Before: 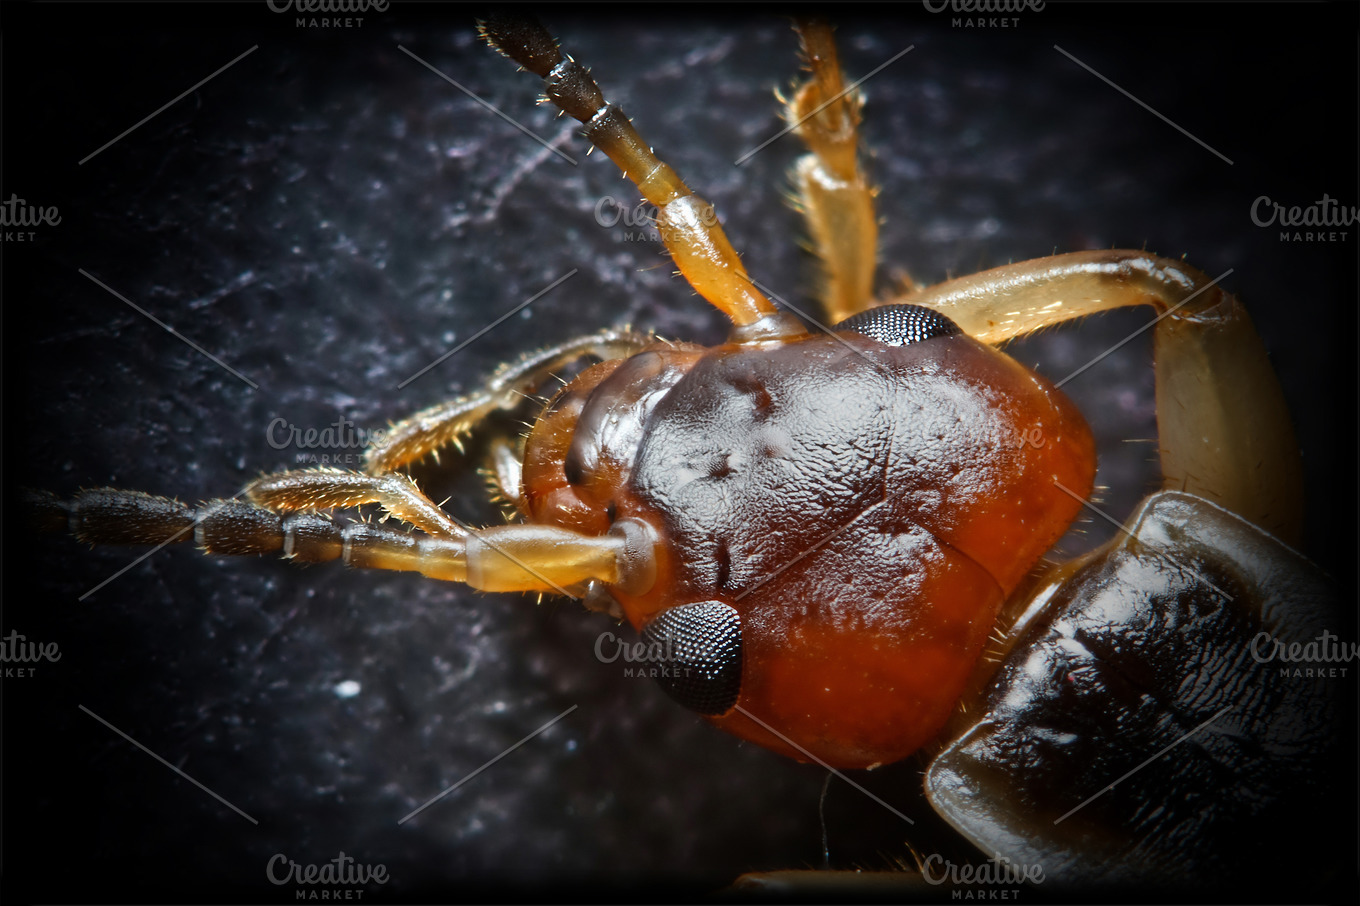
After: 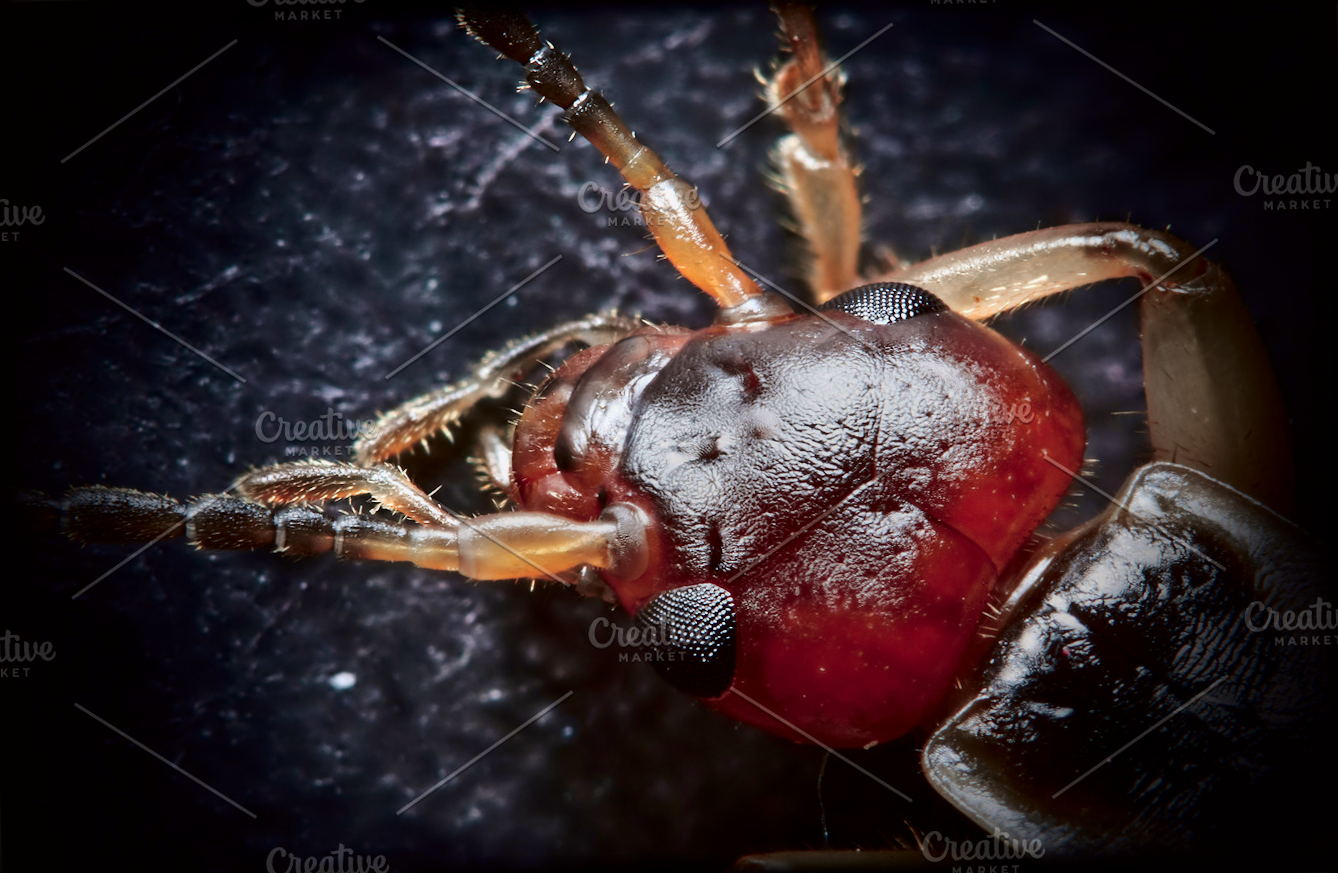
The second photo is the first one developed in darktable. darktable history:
local contrast: highlights 100%, shadows 100%, detail 120%, midtone range 0.2
rotate and perspective: rotation -1.42°, crop left 0.016, crop right 0.984, crop top 0.035, crop bottom 0.965
tone curve: curves: ch0 [(0, 0) (0.139, 0.081) (0.304, 0.259) (0.502, 0.505) (0.683, 0.676) (0.761, 0.773) (0.858, 0.858) (0.987, 0.945)]; ch1 [(0, 0) (0.172, 0.123) (0.304, 0.288) (0.414, 0.44) (0.472, 0.473) (0.502, 0.508) (0.54, 0.543) (0.583, 0.601) (0.638, 0.654) (0.741, 0.783) (1, 1)]; ch2 [(0, 0) (0.411, 0.424) (0.485, 0.476) (0.502, 0.502) (0.557, 0.54) (0.631, 0.576) (1, 1)], color space Lab, independent channels, preserve colors none
